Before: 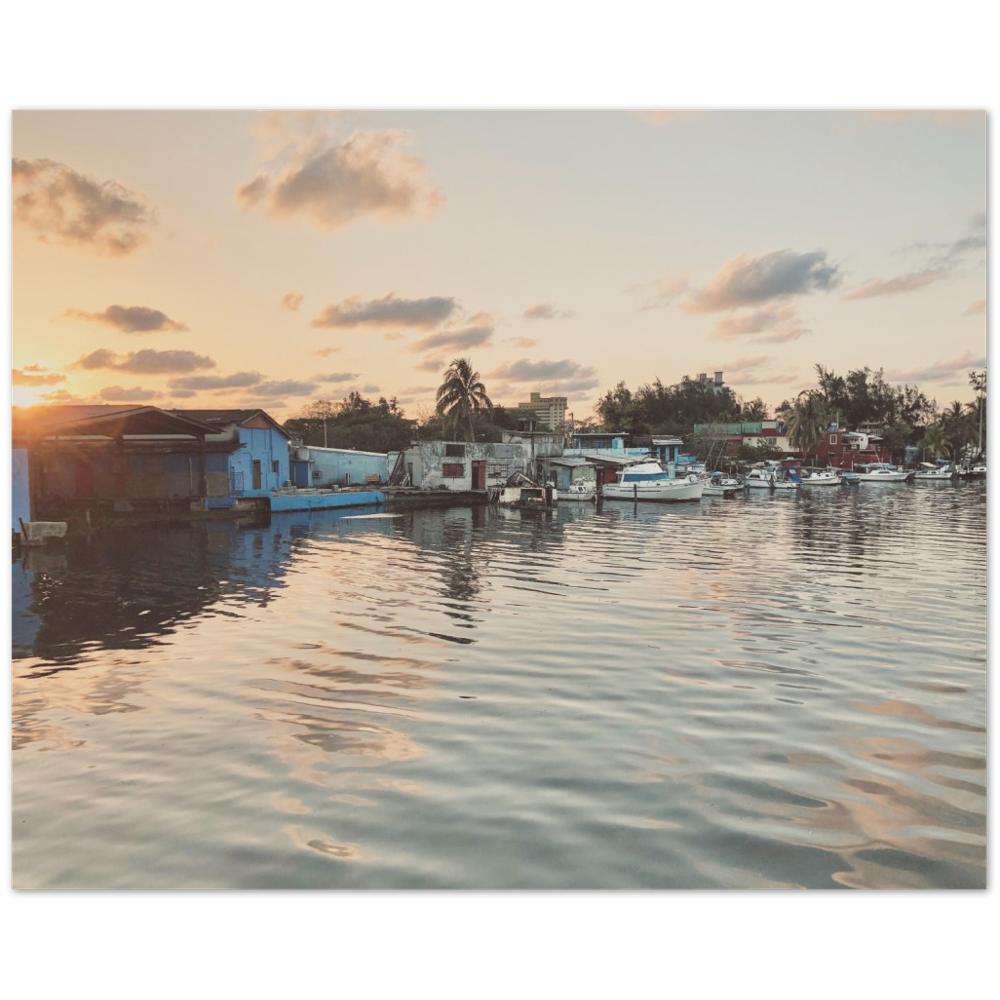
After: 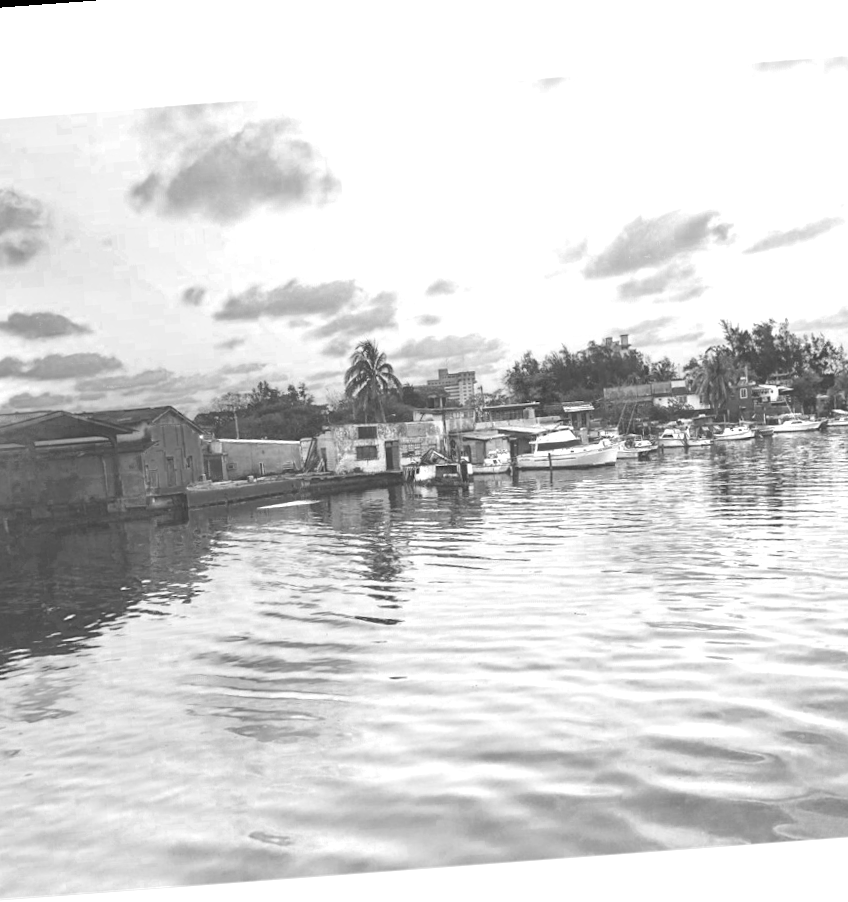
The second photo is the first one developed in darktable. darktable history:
crop: left 11.225%, top 5.381%, right 9.565%, bottom 10.314%
exposure: black level correction 0, exposure 1.173 EV, compensate exposure bias true, compensate highlight preservation false
rotate and perspective: rotation -4.25°, automatic cropping off
color zones: curves: ch0 [(0.002, 0.589) (0.107, 0.484) (0.146, 0.249) (0.217, 0.352) (0.309, 0.525) (0.39, 0.404) (0.455, 0.169) (0.597, 0.055) (0.724, 0.212) (0.775, 0.691) (0.869, 0.571) (1, 0.587)]; ch1 [(0, 0) (0.143, 0) (0.286, 0) (0.429, 0) (0.571, 0) (0.714, 0) (0.857, 0)]
monochrome: a 32, b 64, size 2.3
